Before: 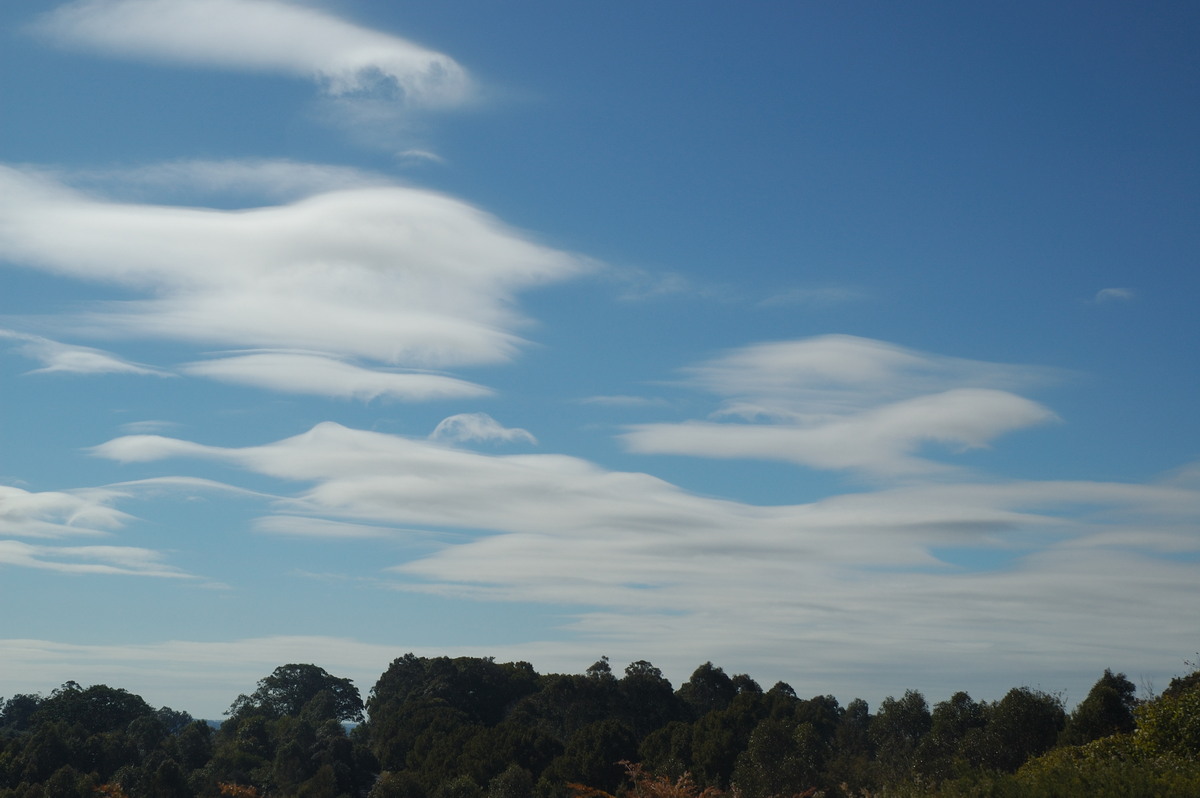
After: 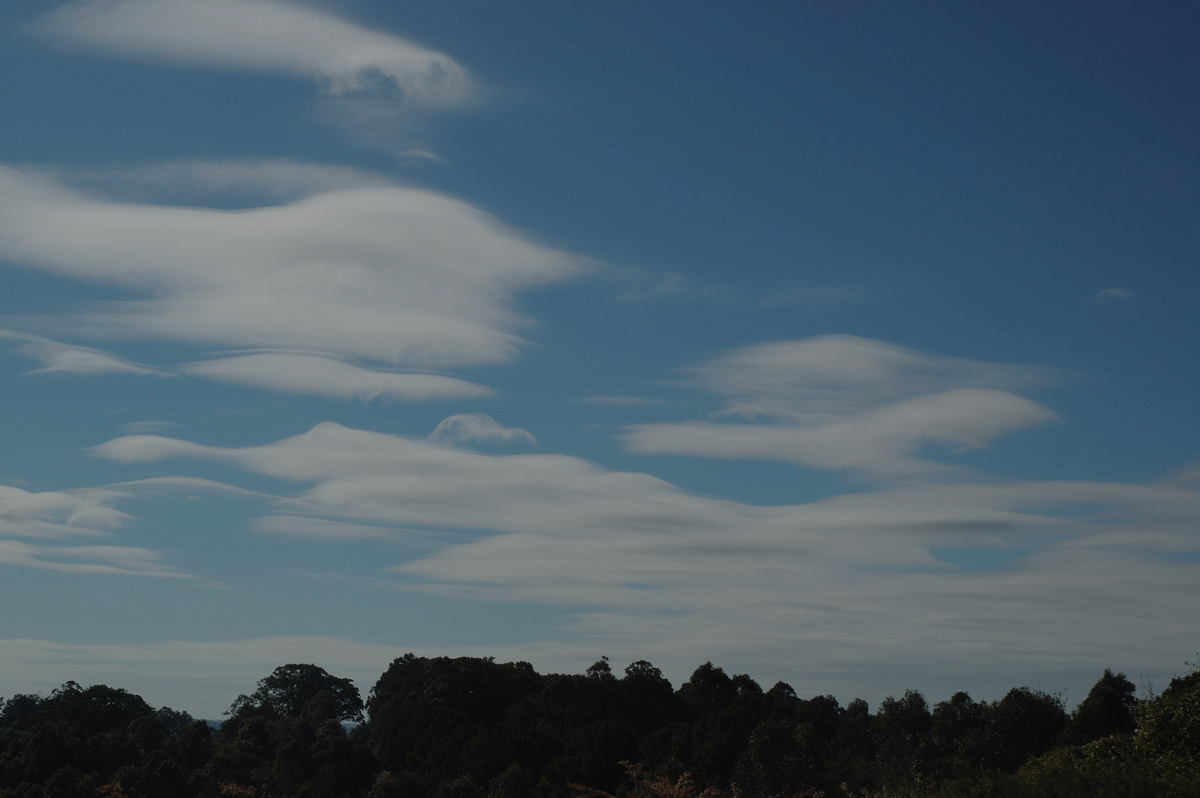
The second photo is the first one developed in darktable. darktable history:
filmic rgb: black relative exposure -7.65 EV, white relative exposure 4.56 EV, threshold 5.96 EV, hardness 3.61, enable highlight reconstruction true
exposure: black level correction -0.017, exposure -1.061 EV, compensate highlight preservation false
